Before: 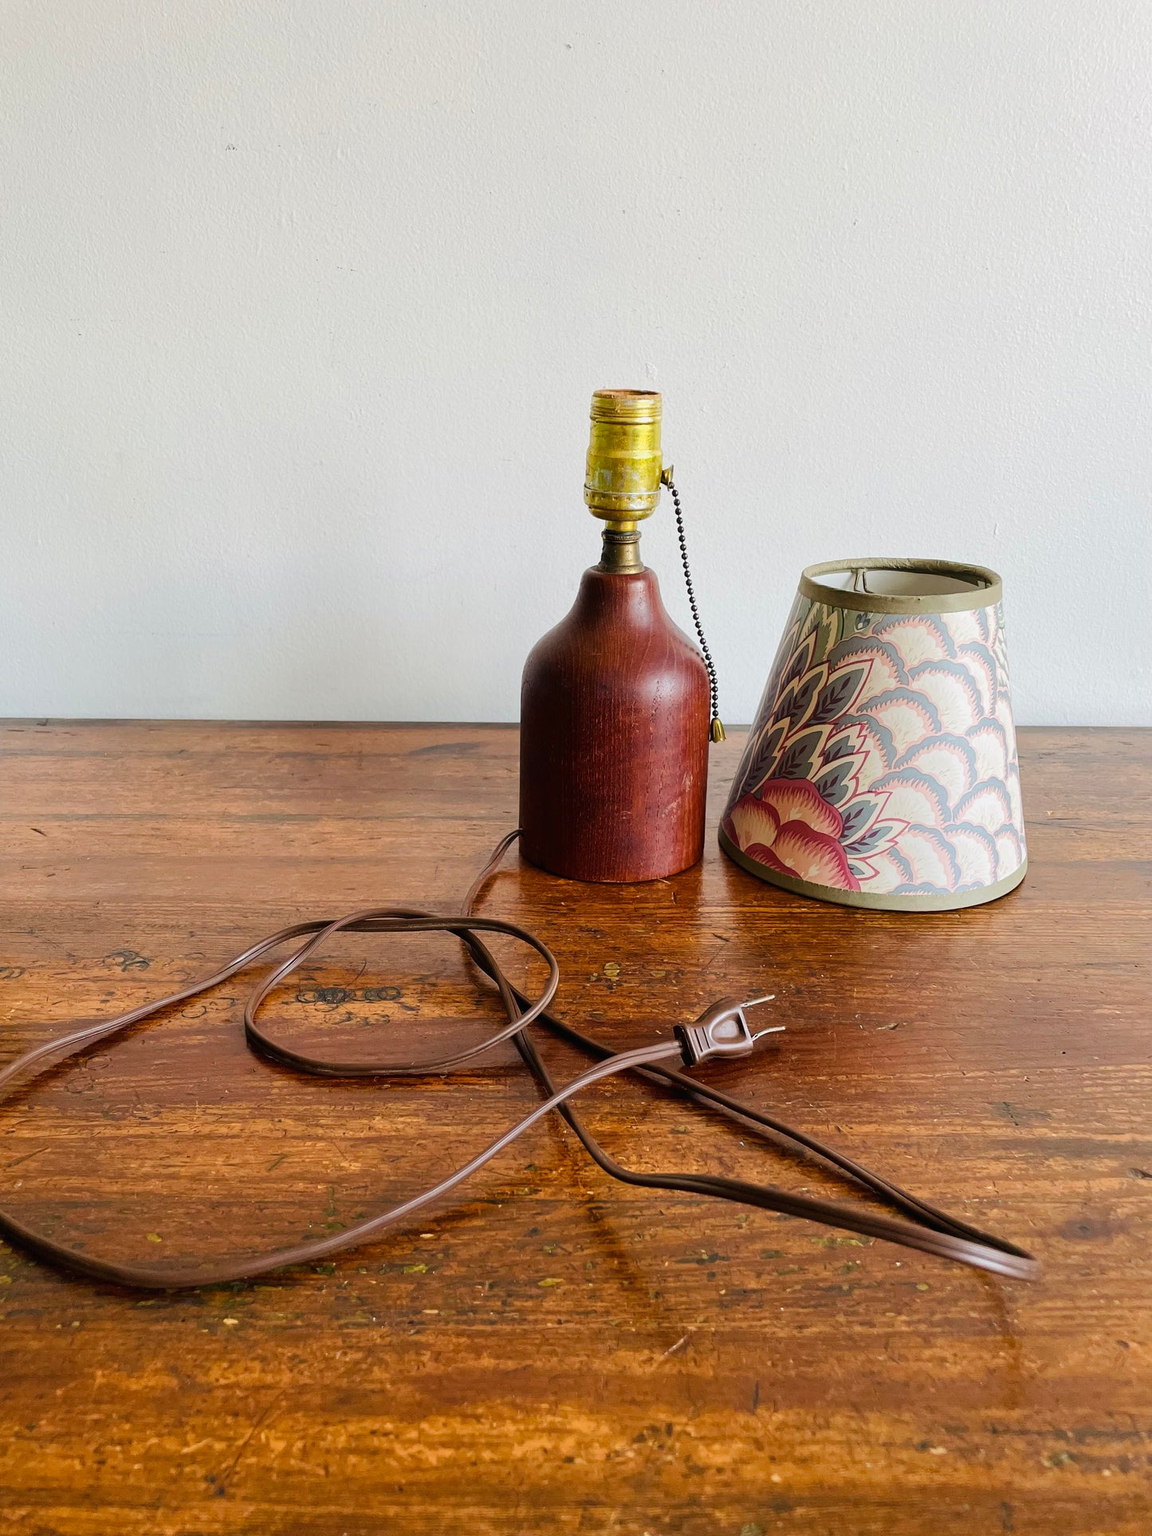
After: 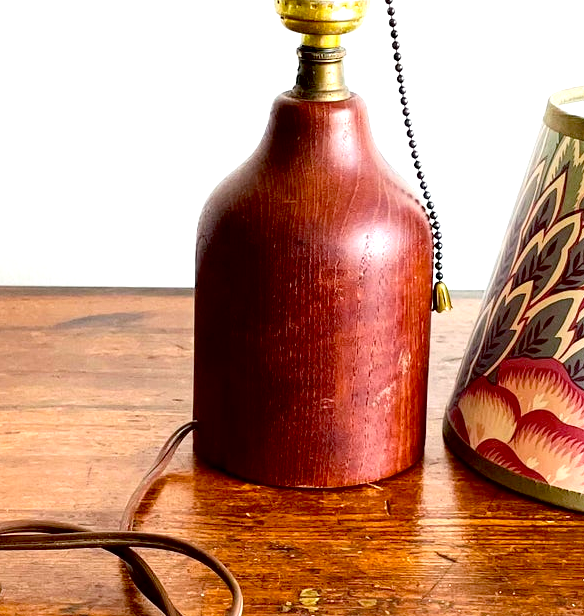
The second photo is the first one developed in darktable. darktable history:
crop: left 31.751%, top 32.172%, right 27.8%, bottom 35.83%
contrast brightness saturation: contrast 0.07
exposure: black level correction 0.011, exposure 1.088 EV, compensate exposure bias true, compensate highlight preservation false
